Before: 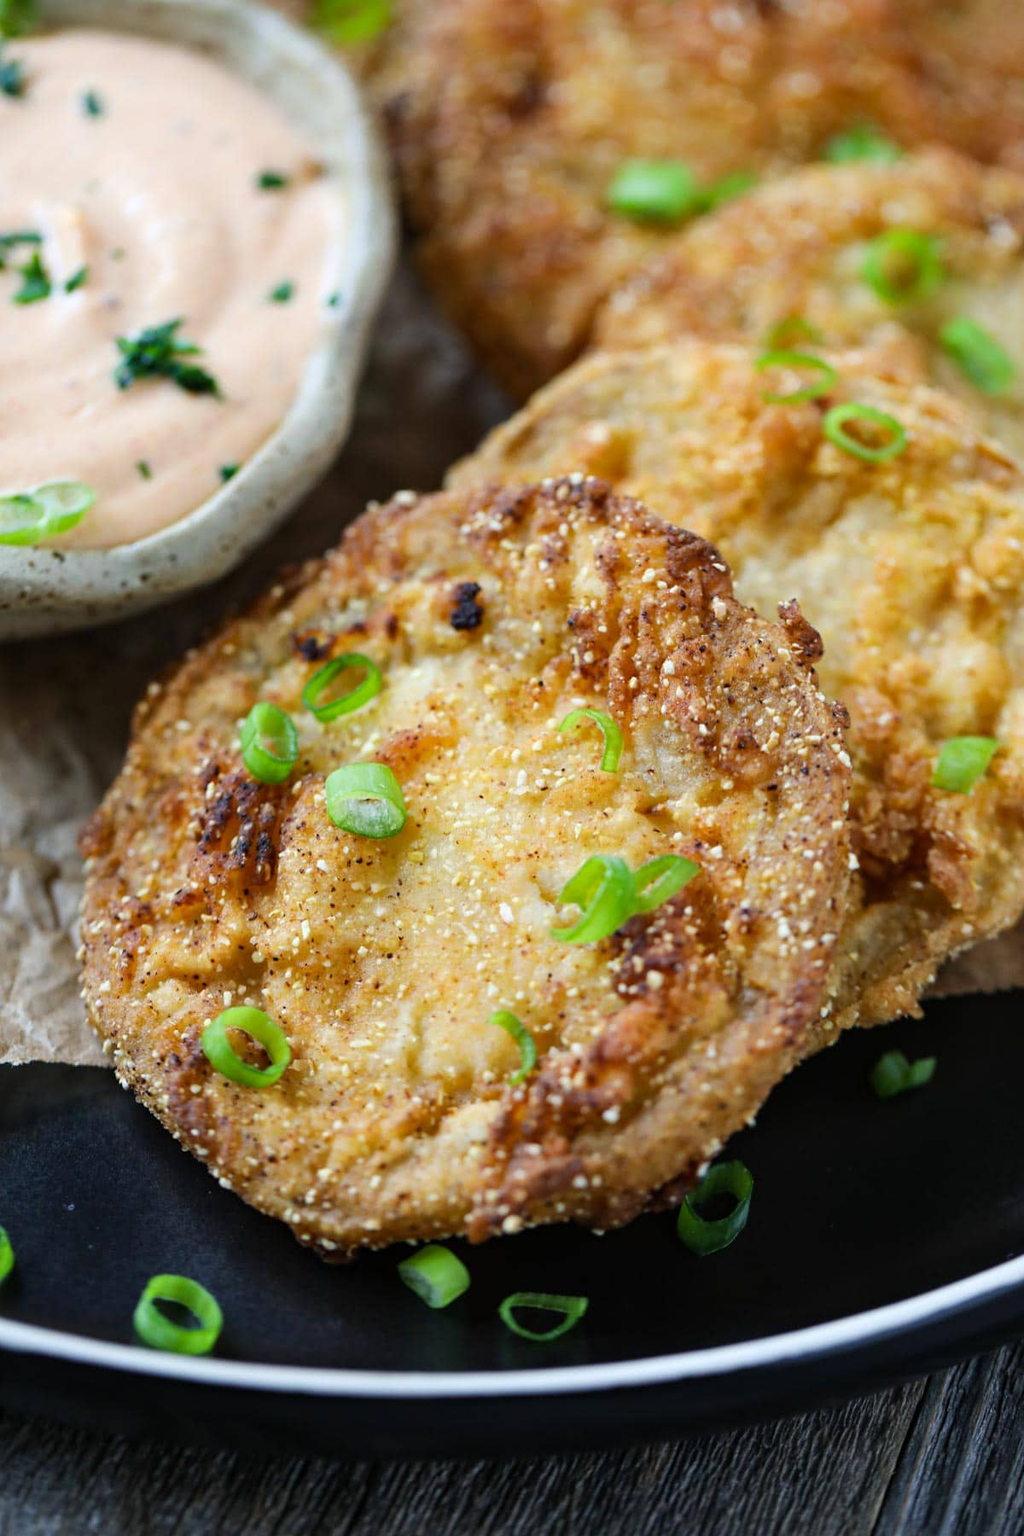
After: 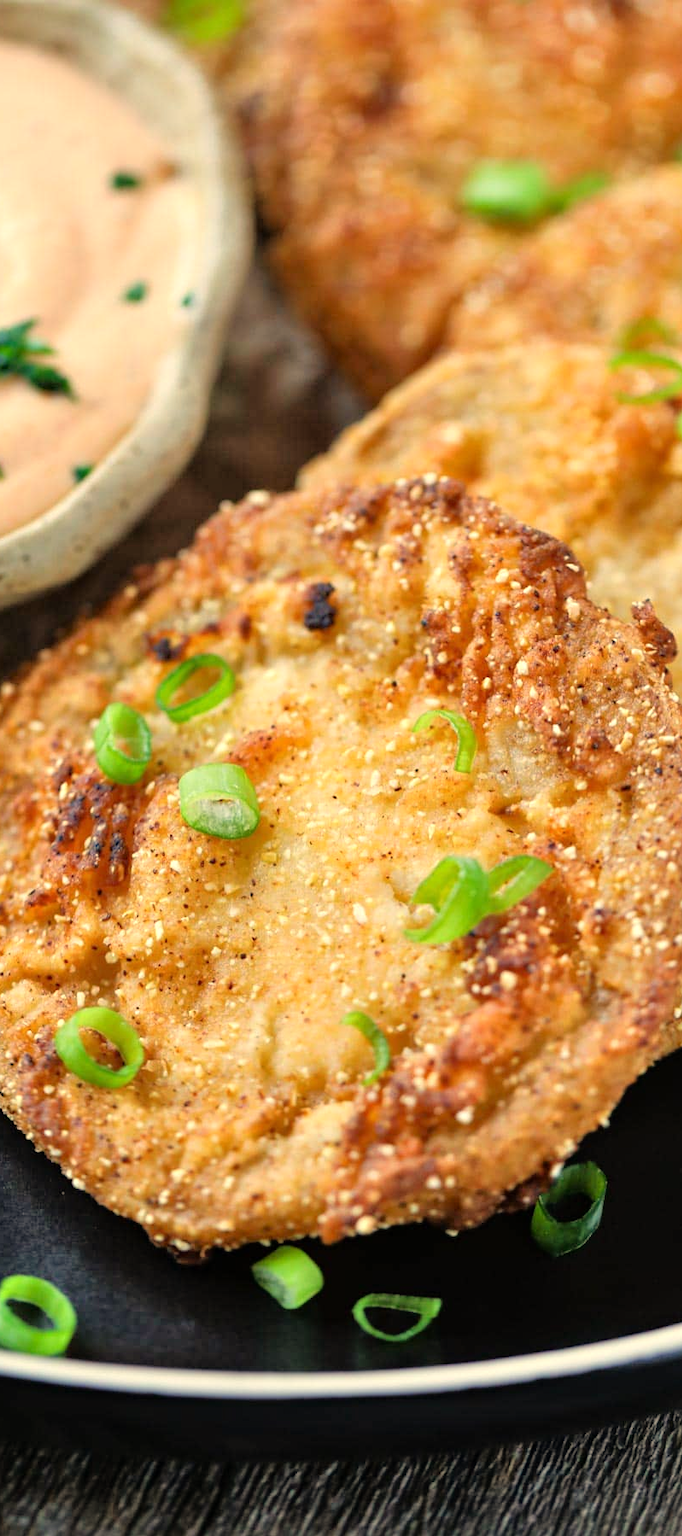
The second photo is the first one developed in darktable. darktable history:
tone equalizer: -7 EV 0.15 EV, -6 EV 0.6 EV, -5 EV 1.15 EV, -4 EV 1.33 EV, -3 EV 1.15 EV, -2 EV 0.6 EV, -1 EV 0.15 EV, mask exposure compensation -0.5 EV
crop and rotate: left 14.385%, right 18.948%
white balance: red 1.123, blue 0.83
